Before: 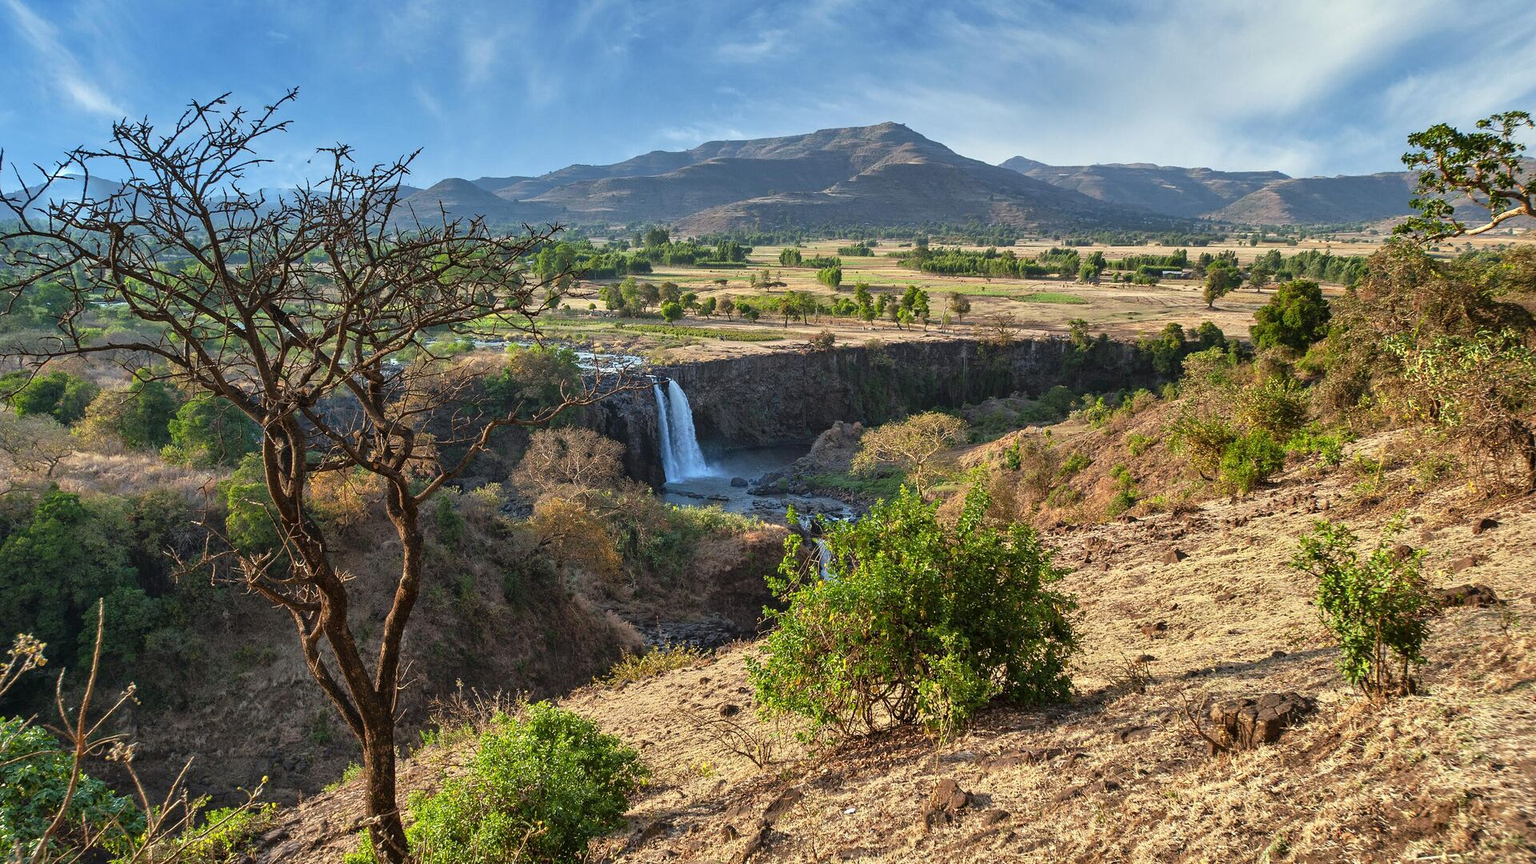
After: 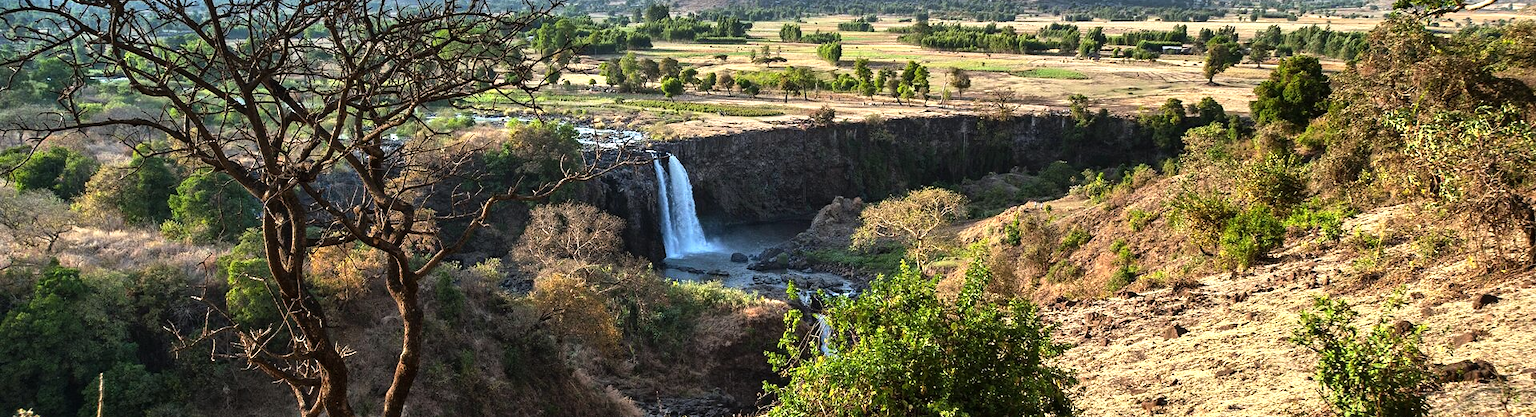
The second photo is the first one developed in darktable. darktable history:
crop and rotate: top 26.056%, bottom 25.543%
tone equalizer: -8 EV -0.75 EV, -7 EV -0.7 EV, -6 EV -0.6 EV, -5 EV -0.4 EV, -3 EV 0.4 EV, -2 EV 0.6 EV, -1 EV 0.7 EV, +0 EV 0.75 EV, edges refinement/feathering 500, mask exposure compensation -1.57 EV, preserve details no
